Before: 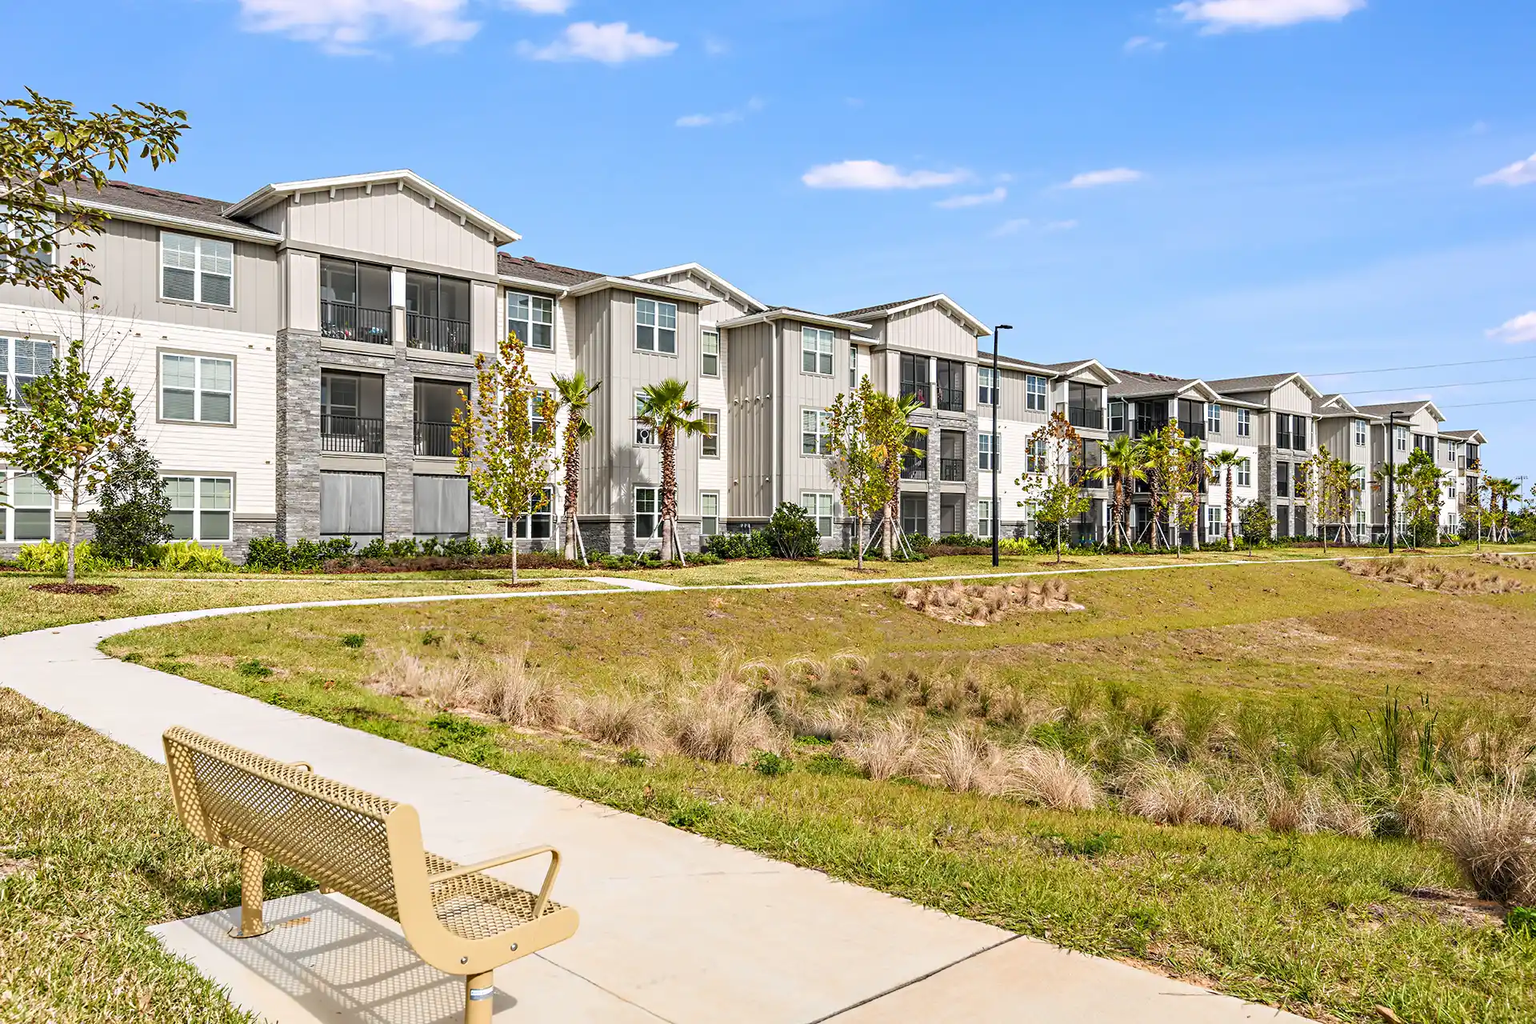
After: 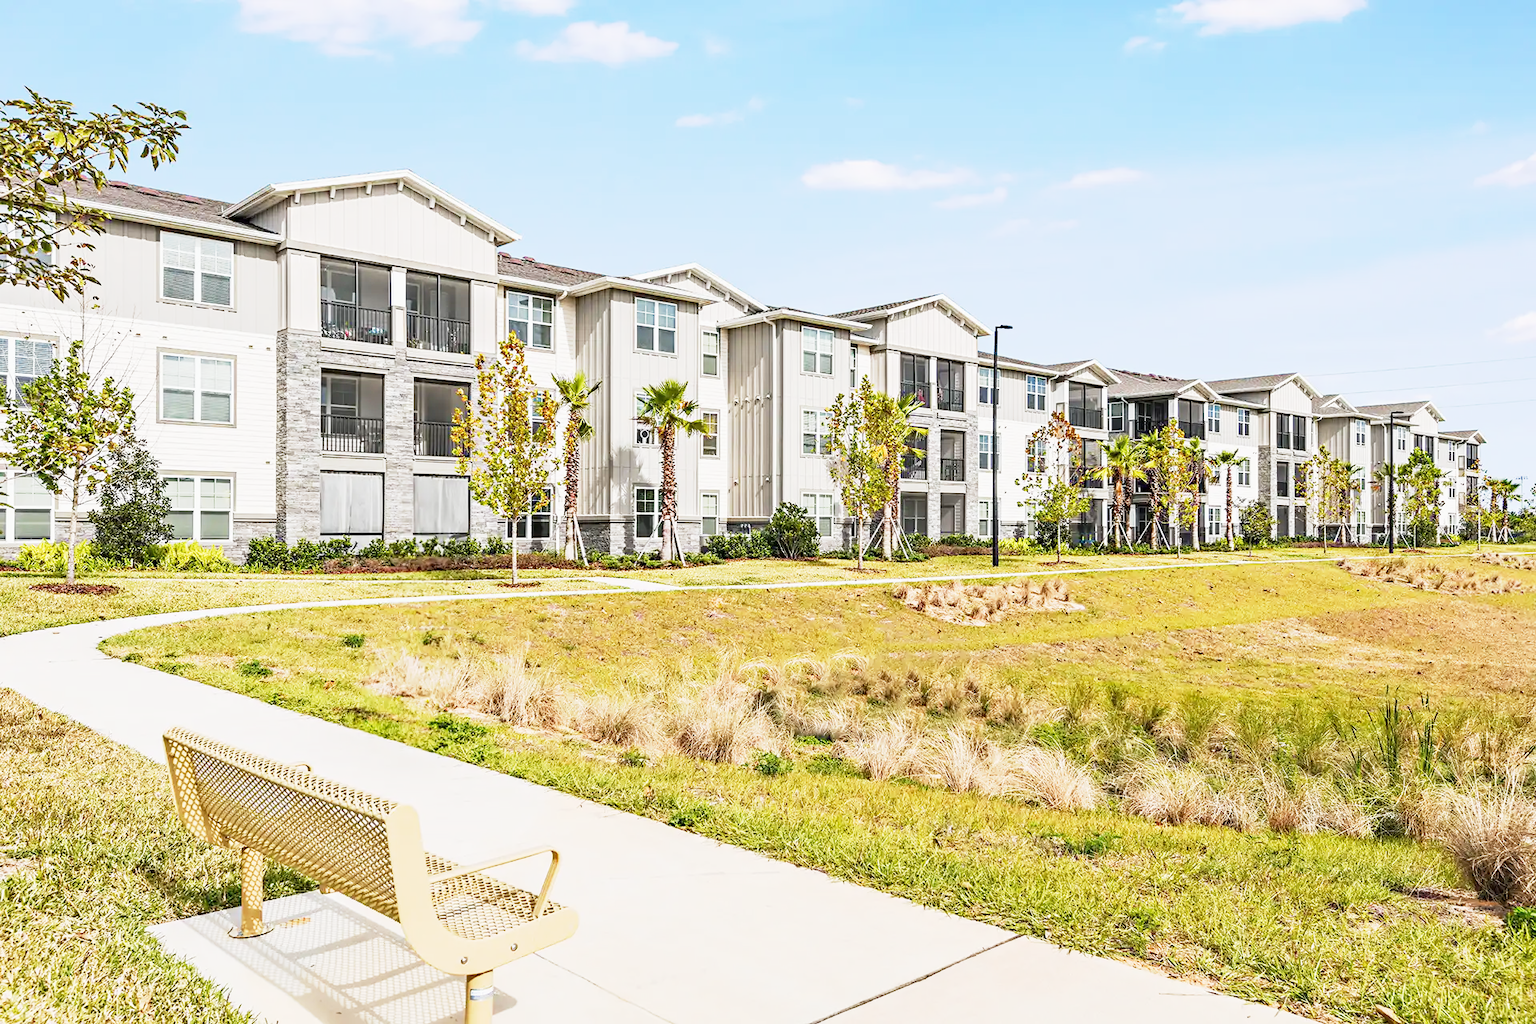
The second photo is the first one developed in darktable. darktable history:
exposure: black level correction 0, exposure 0.5 EV, compensate exposure bias true, compensate highlight preservation false
base curve: curves: ch0 [(0, 0) (0.088, 0.125) (0.176, 0.251) (0.354, 0.501) (0.613, 0.749) (1, 0.877)], preserve colors none
